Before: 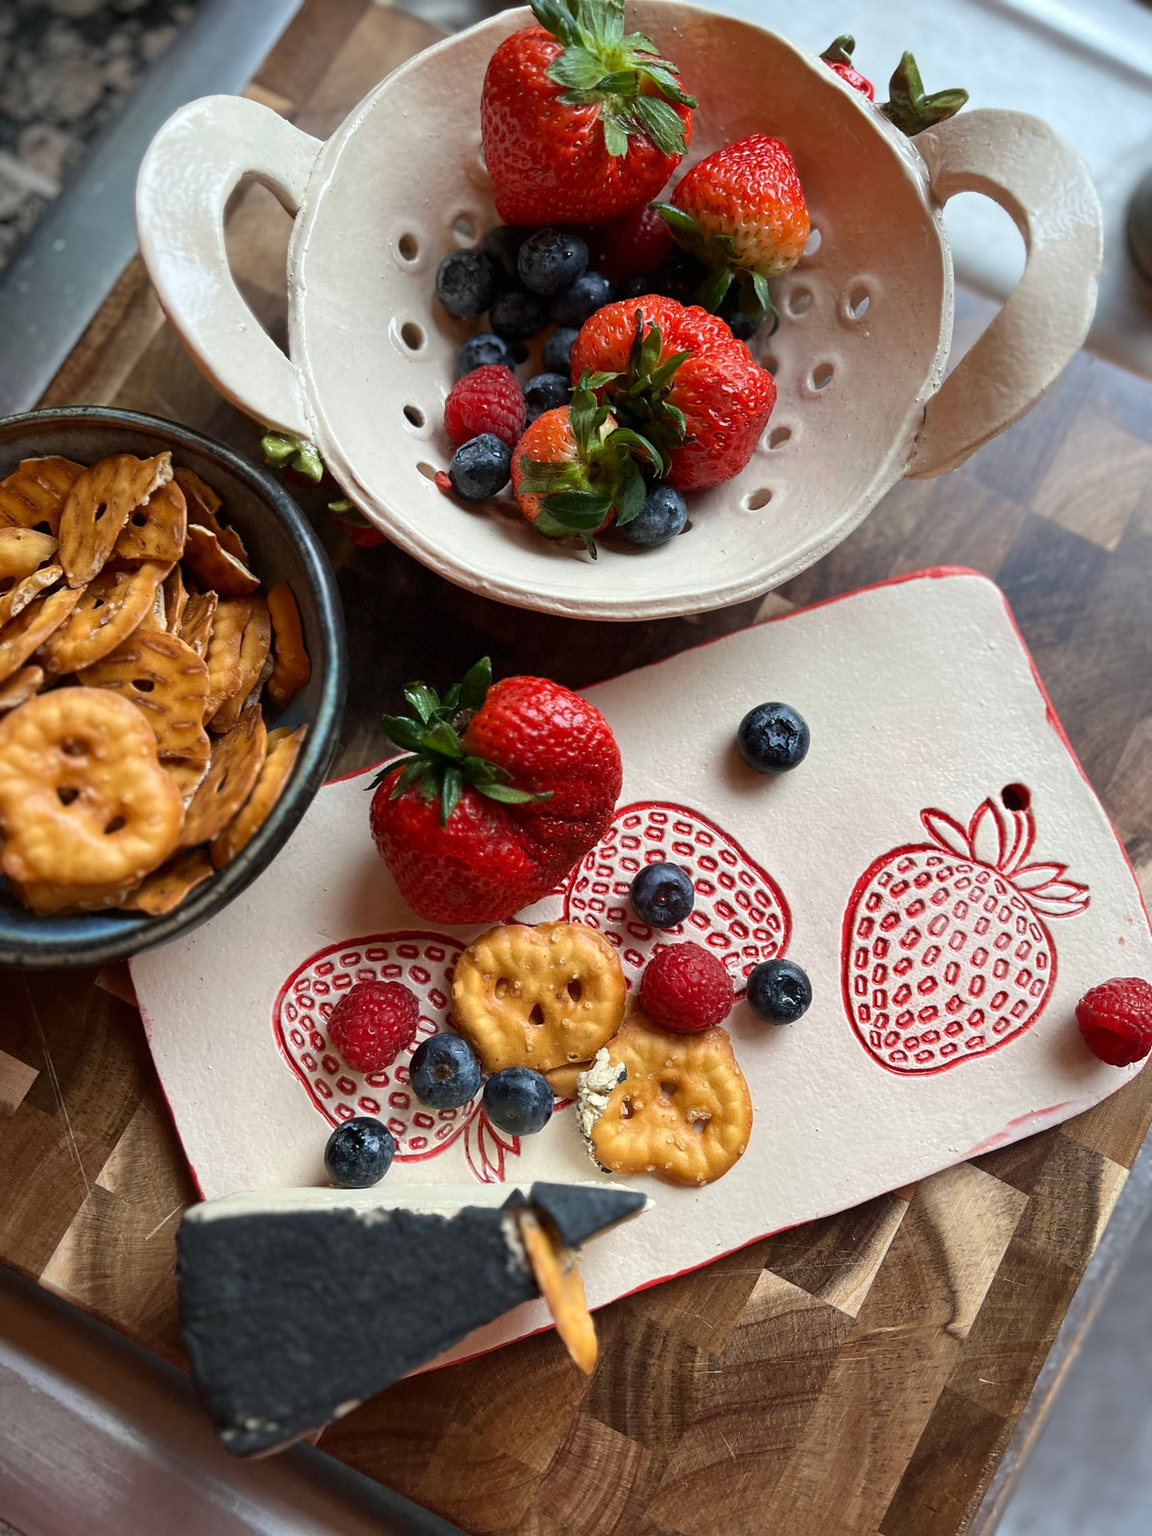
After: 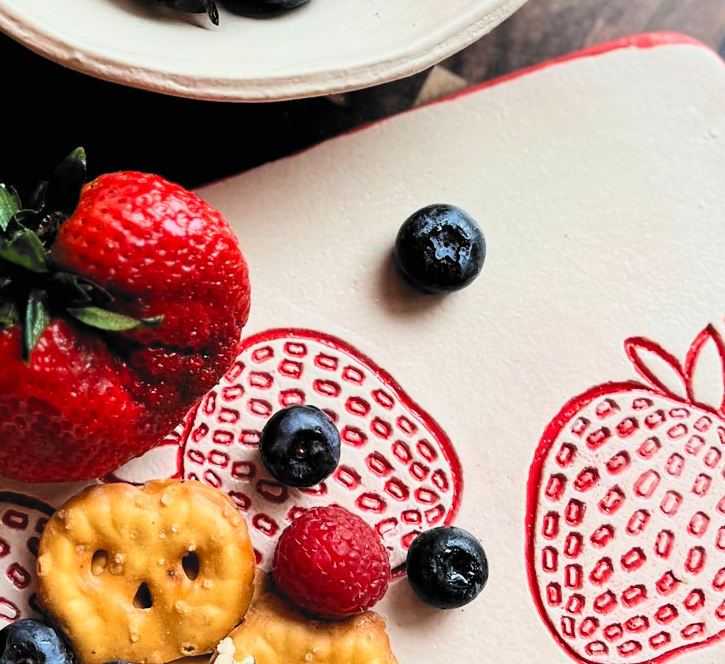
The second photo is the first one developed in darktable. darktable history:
crop: left 36.74%, top 35.142%, right 13.022%, bottom 30.388%
filmic rgb: black relative exposure -5.14 EV, white relative exposure 3.5 EV, hardness 3.16, contrast 1.188, highlights saturation mix -48.88%, color science v6 (2022)
contrast brightness saturation: contrast 0.201, brightness 0.162, saturation 0.224
